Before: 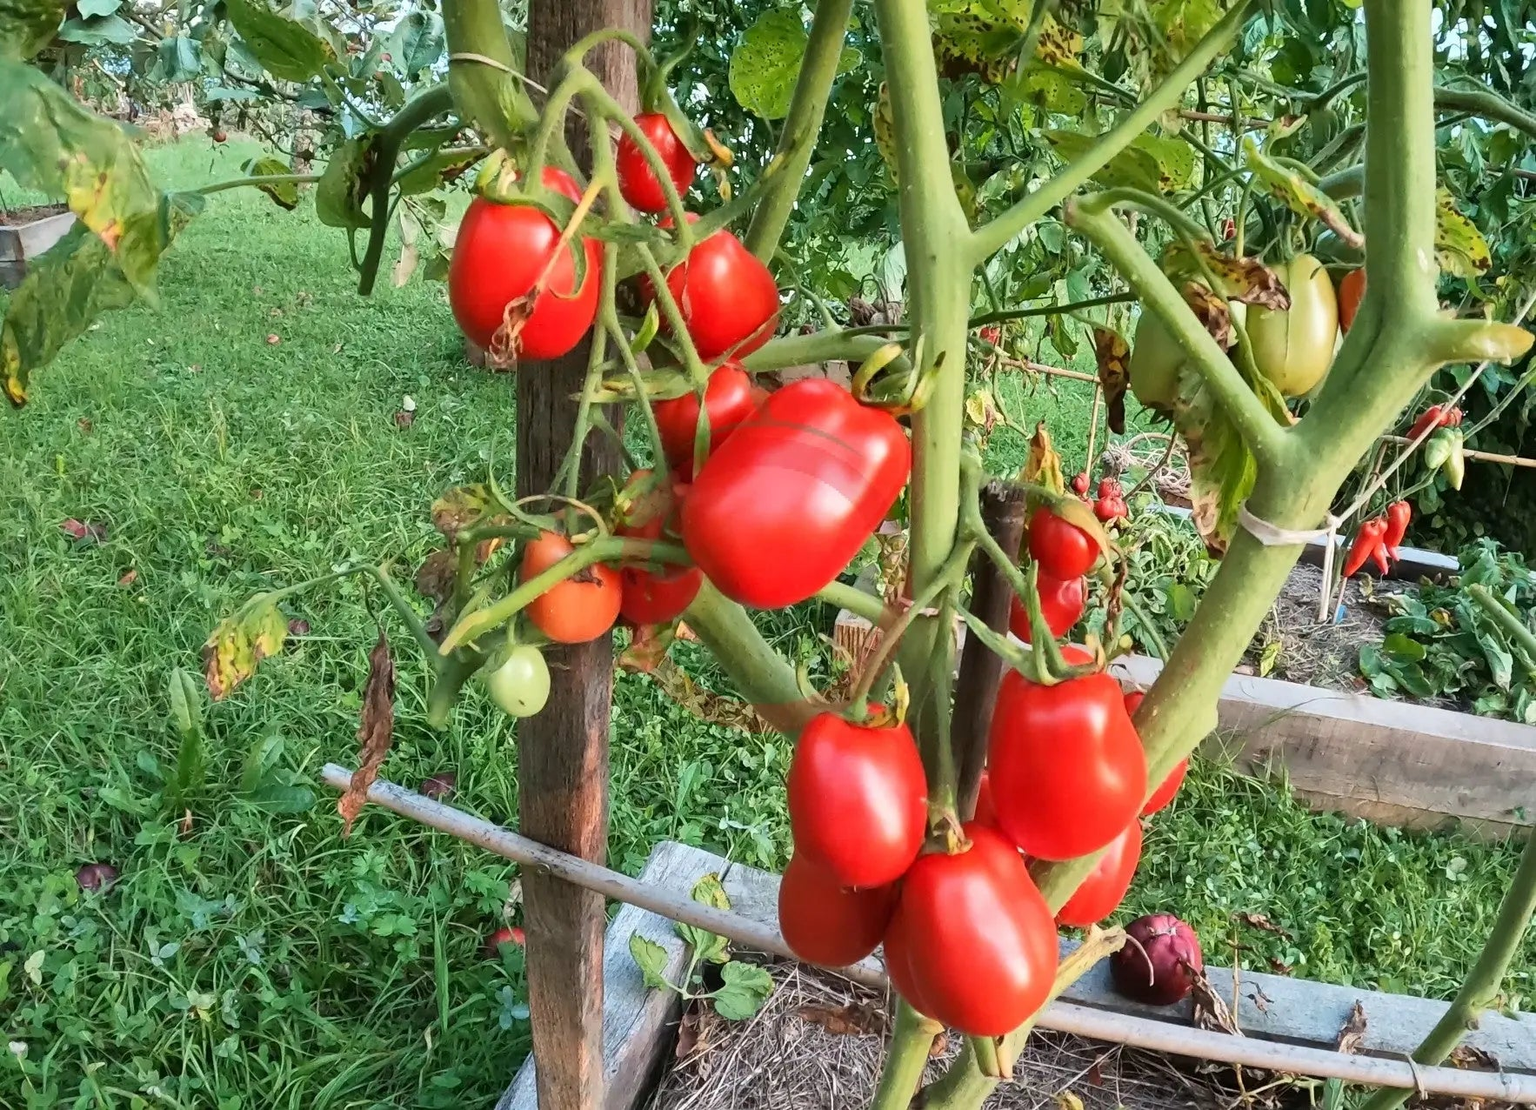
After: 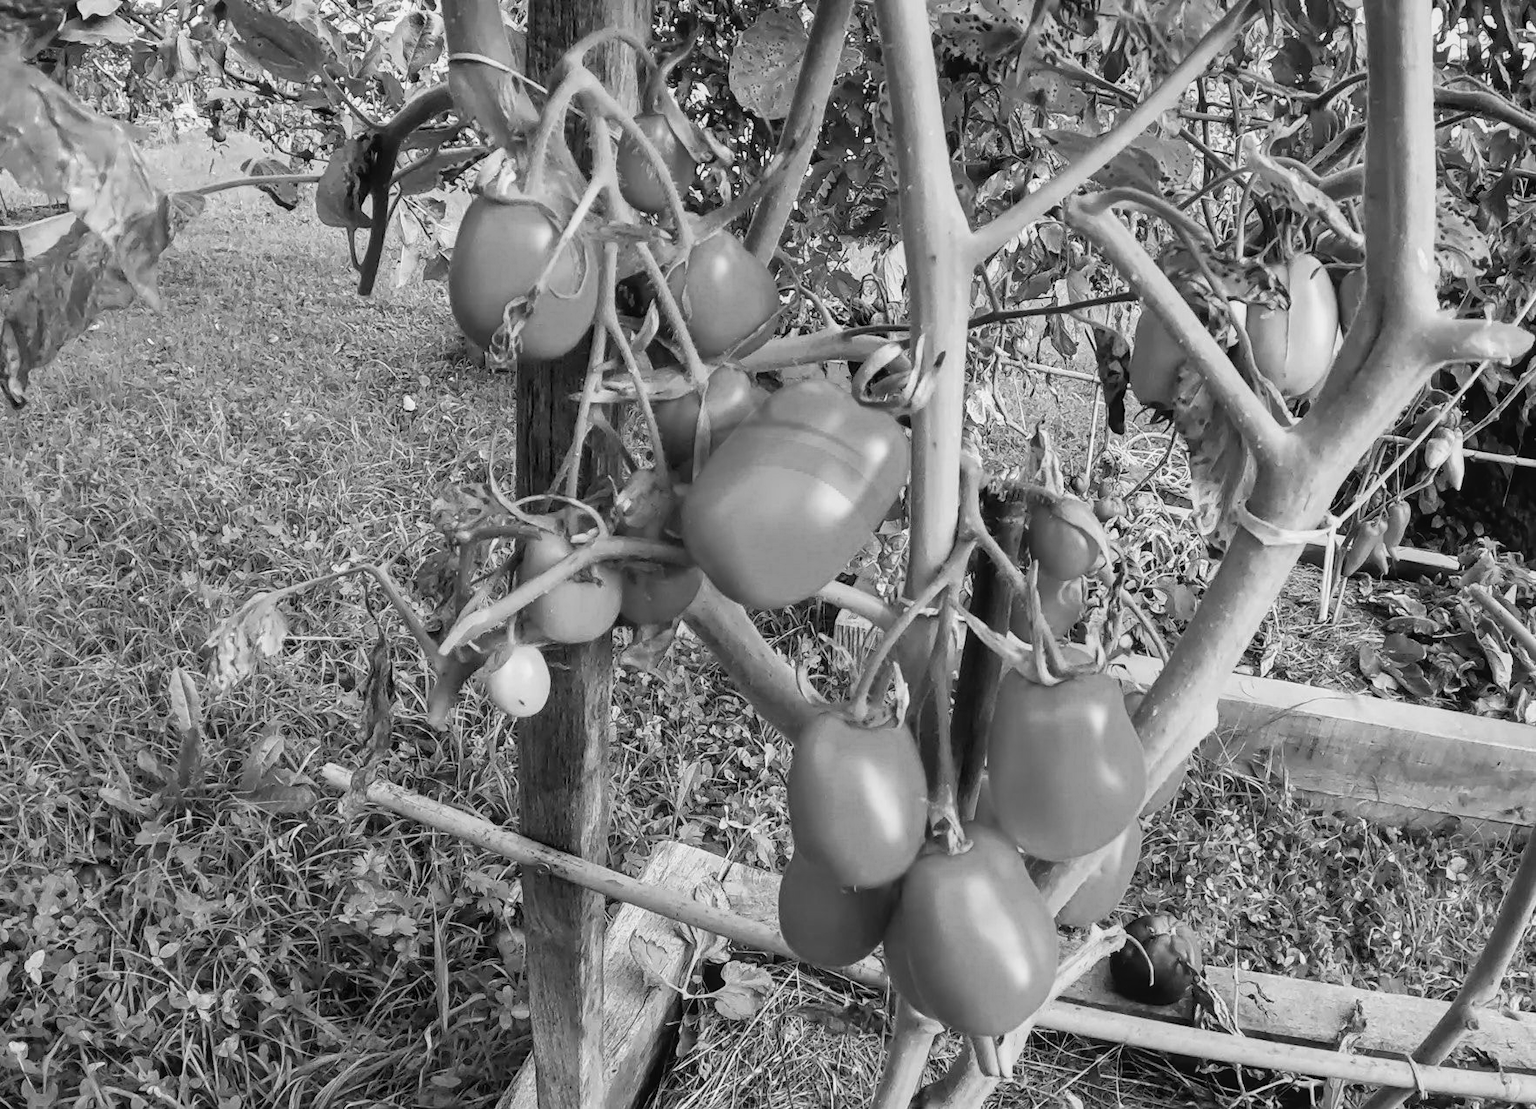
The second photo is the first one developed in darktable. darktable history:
white balance: red 1.08, blue 0.791
local contrast: detail 110%
monochrome: a -6.99, b 35.61, size 1.4
filmic rgb: black relative exposure -12.8 EV, white relative exposure 2.8 EV, threshold 3 EV, target black luminance 0%, hardness 8.54, latitude 70.41%, contrast 1.133, shadows ↔ highlights balance -0.395%, color science v4 (2020), enable highlight reconstruction true
